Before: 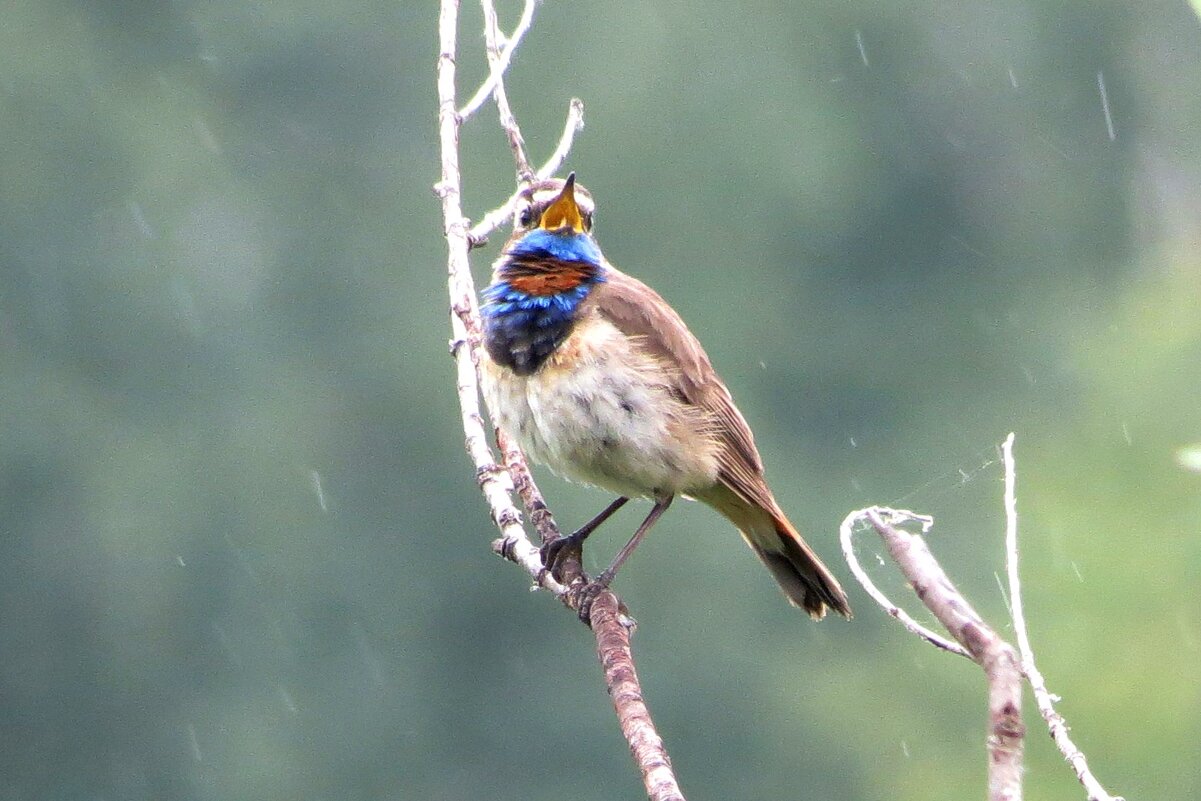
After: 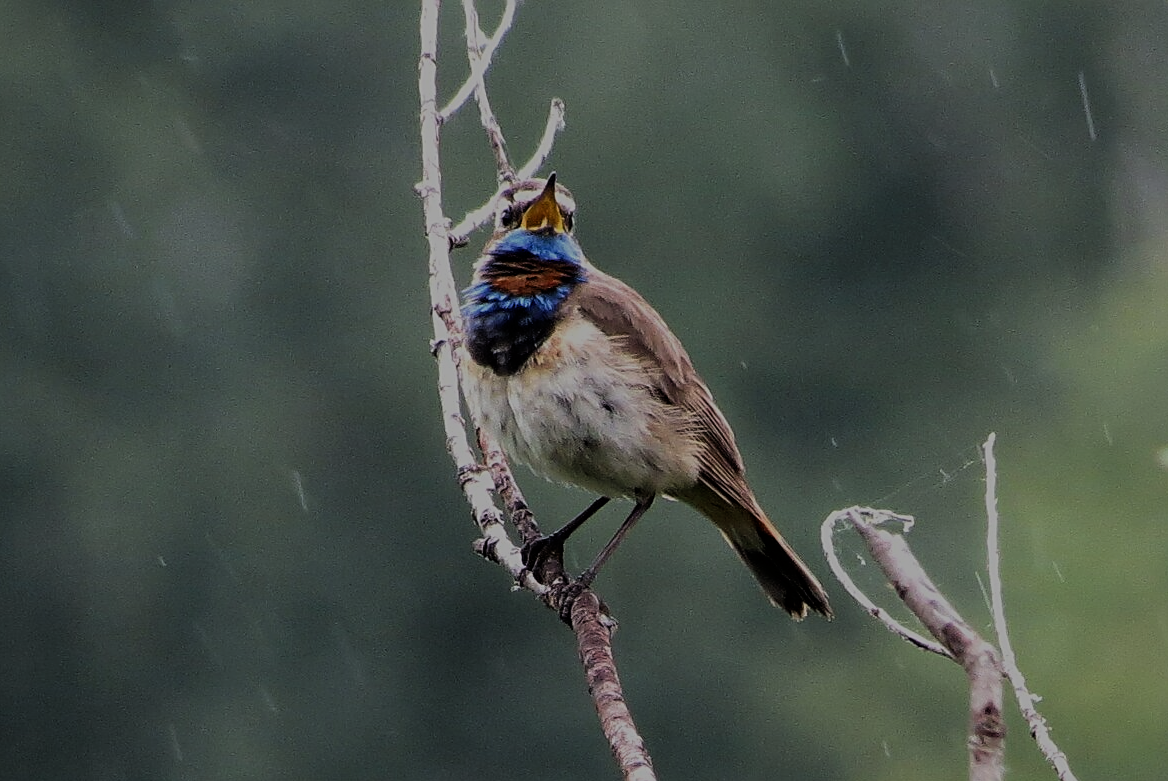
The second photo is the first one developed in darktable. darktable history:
crop: left 1.648%, right 0.267%, bottom 1.612%
exposure: exposure -1.513 EV, compensate exposure bias true, compensate highlight preservation false
sharpen: on, module defaults
filmic rgb: black relative exposure -7.65 EV, white relative exposure 4.56 EV, hardness 3.61, contrast 1.248
